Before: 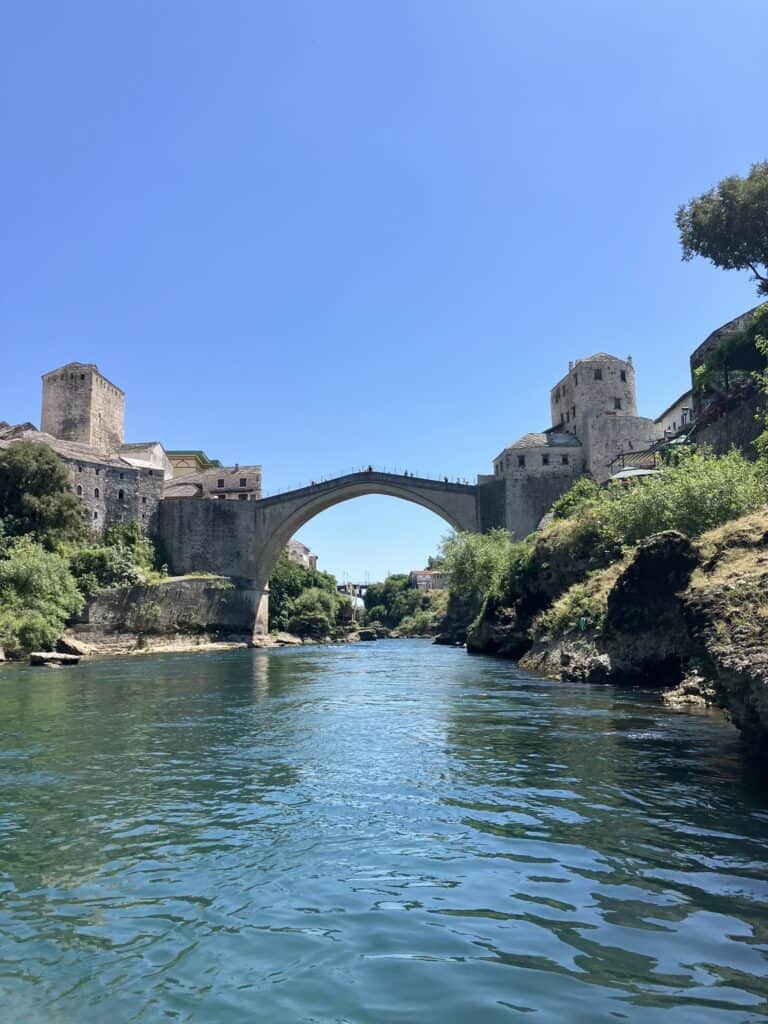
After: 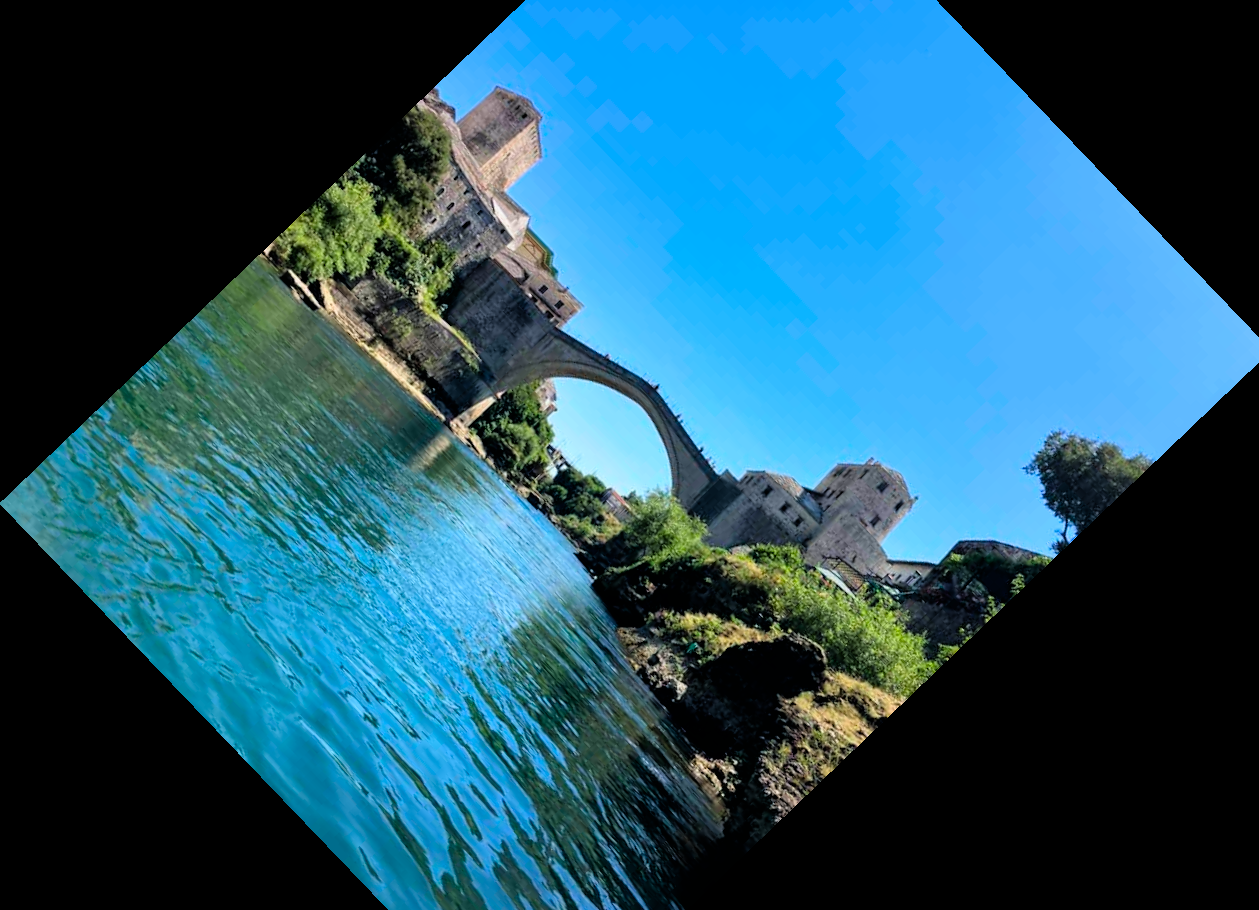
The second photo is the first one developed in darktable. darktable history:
contrast brightness saturation: saturation 0.5
crop and rotate: angle -46.26°, top 16.234%, right 0.912%, bottom 11.704%
filmic rgb: black relative exposure -4.93 EV, white relative exposure 2.84 EV, hardness 3.72
